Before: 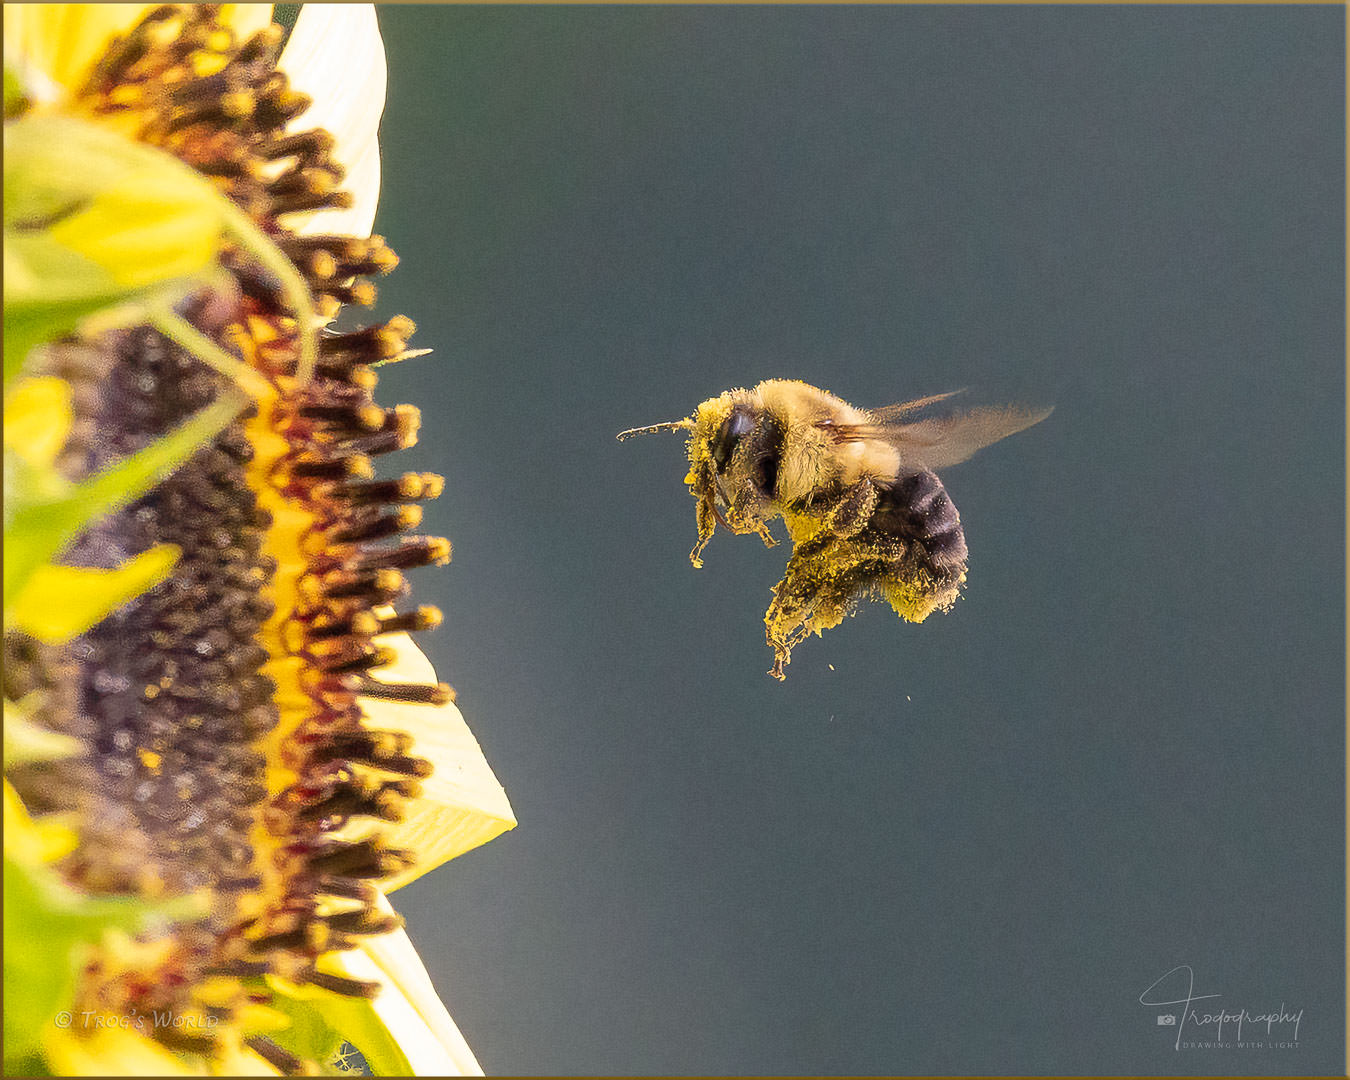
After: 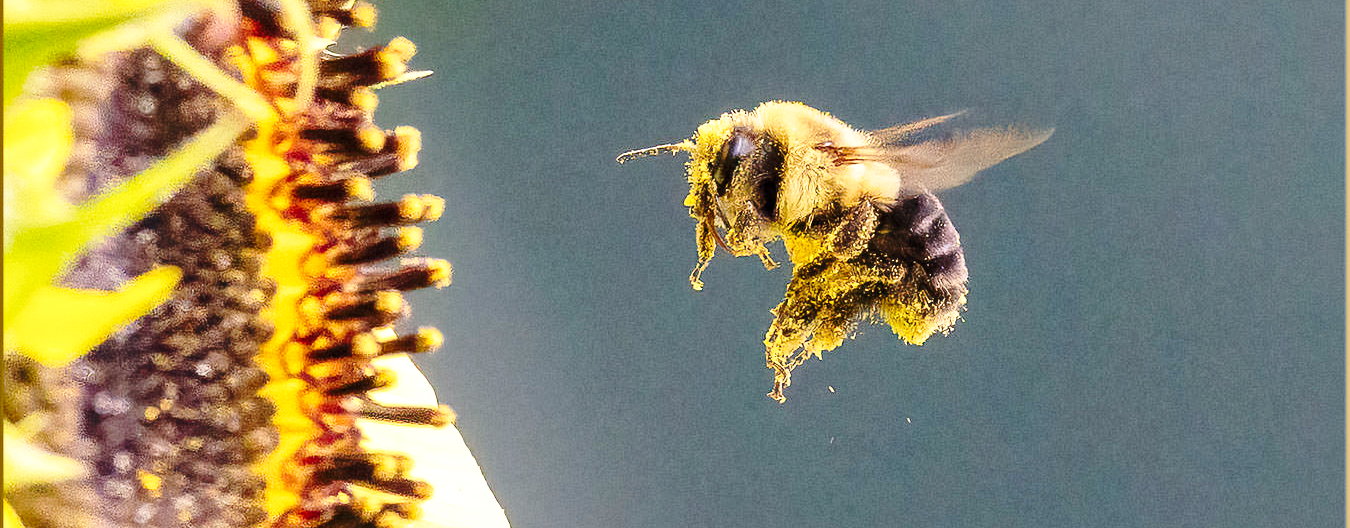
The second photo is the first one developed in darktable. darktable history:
crop and rotate: top 25.741%, bottom 25.346%
base curve: curves: ch0 [(0, 0) (0.036, 0.037) (0.121, 0.228) (0.46, 0.76) (0.859, 0.983) (1, 1)], preserve colors none
local contrast: mode bilateral grid, contrast 20, coarseness 51, detail 119%, midtone range 0.2
